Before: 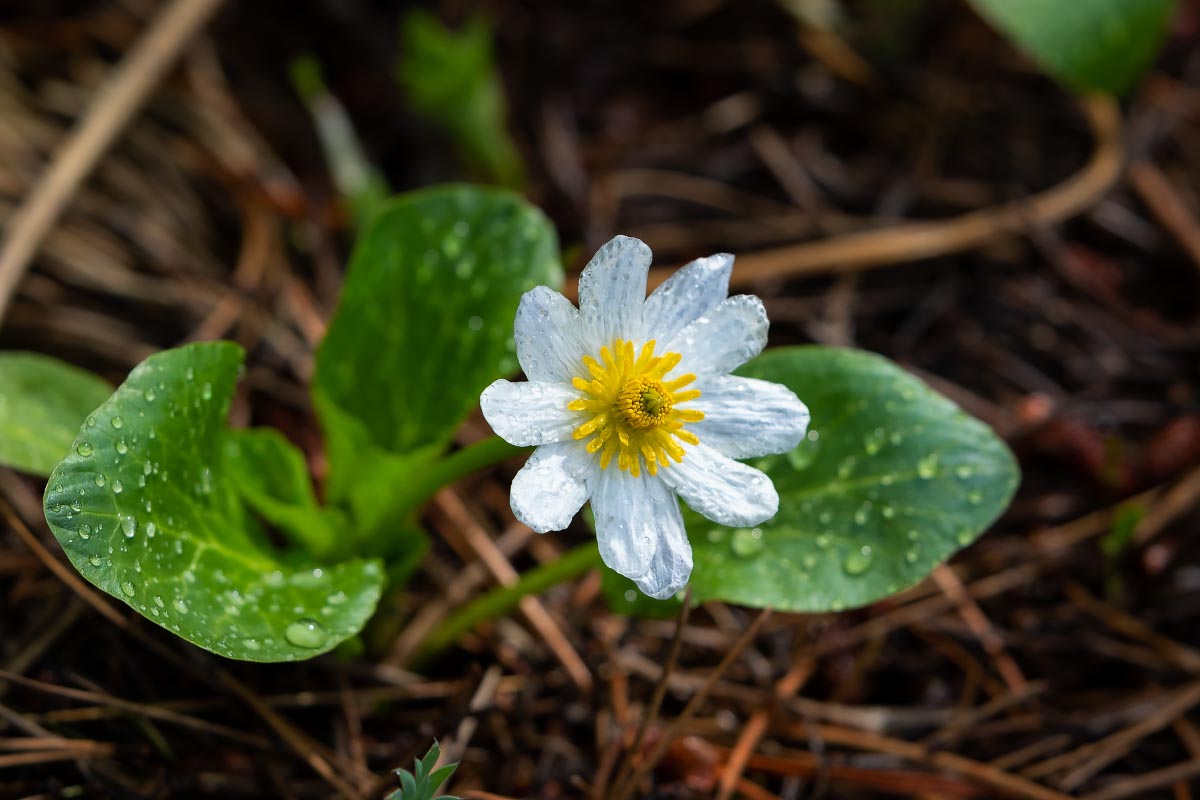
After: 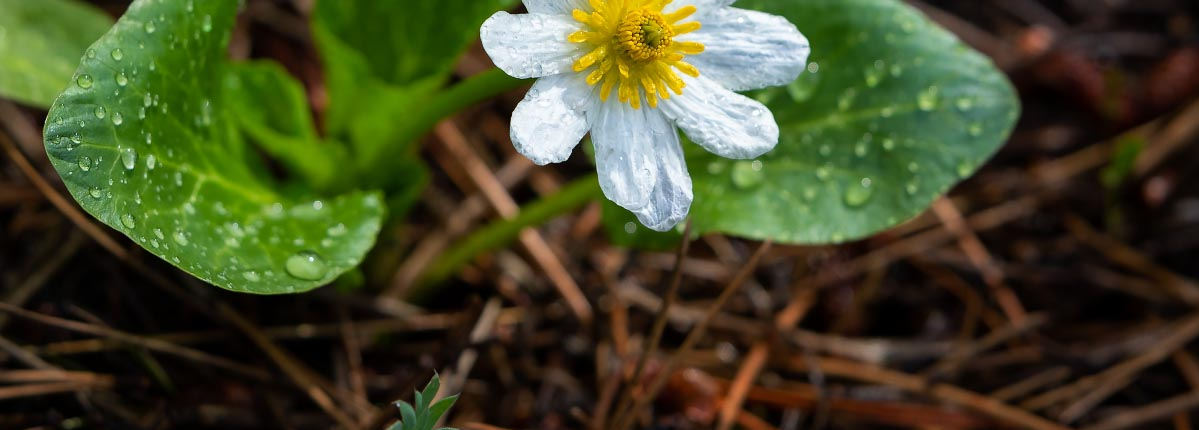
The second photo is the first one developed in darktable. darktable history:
crop and rotate: top 46.237%
white balance: emerald 1
